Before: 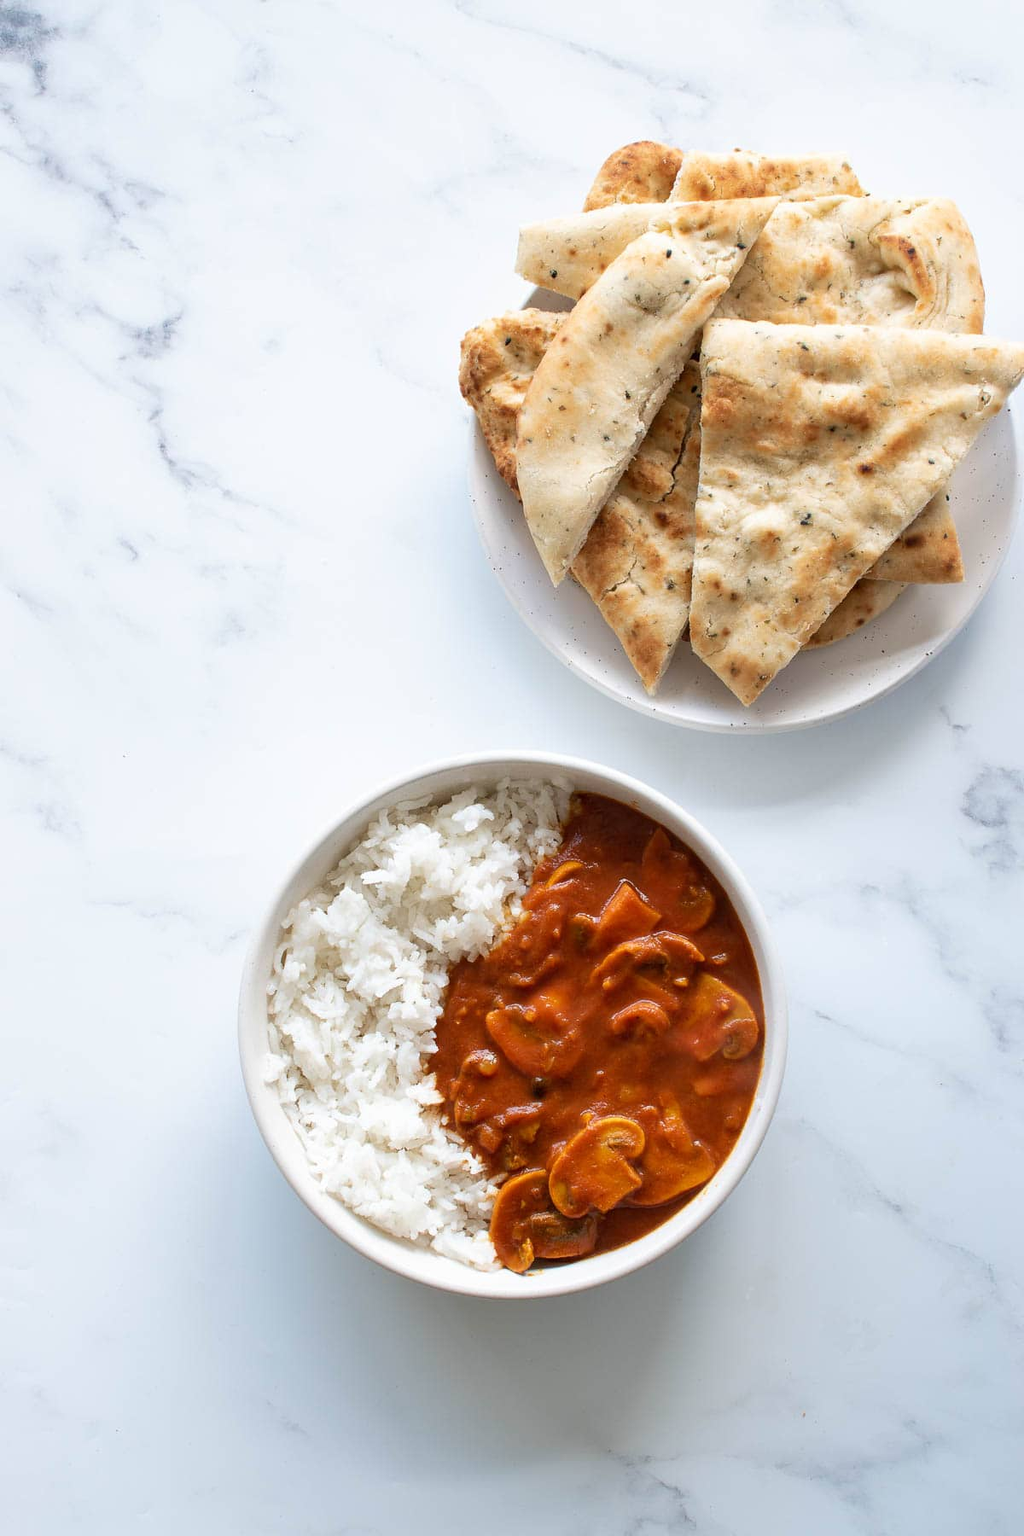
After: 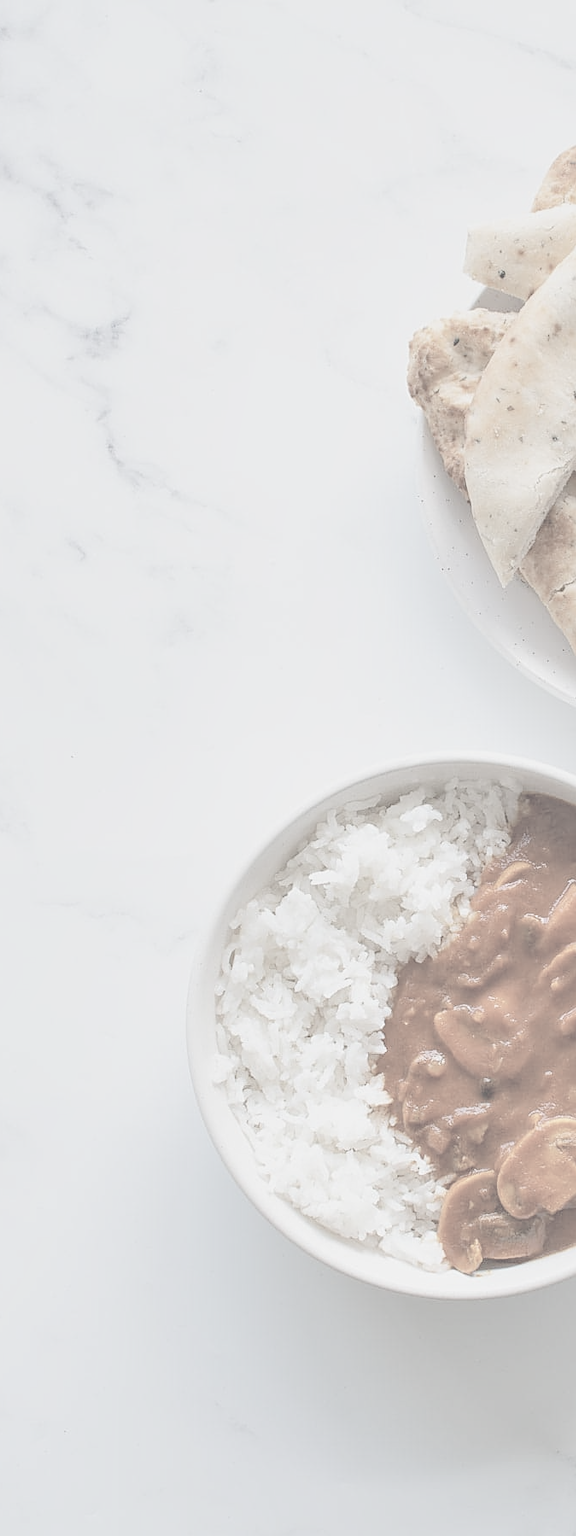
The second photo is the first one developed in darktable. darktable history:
contrast brightness saturation: contrast -0.319, brightness 0.768, saturation -0.785
local contrast: on, module defaults
crop: left 5.143%, right 38.546%
sharpen: on, module defaults
